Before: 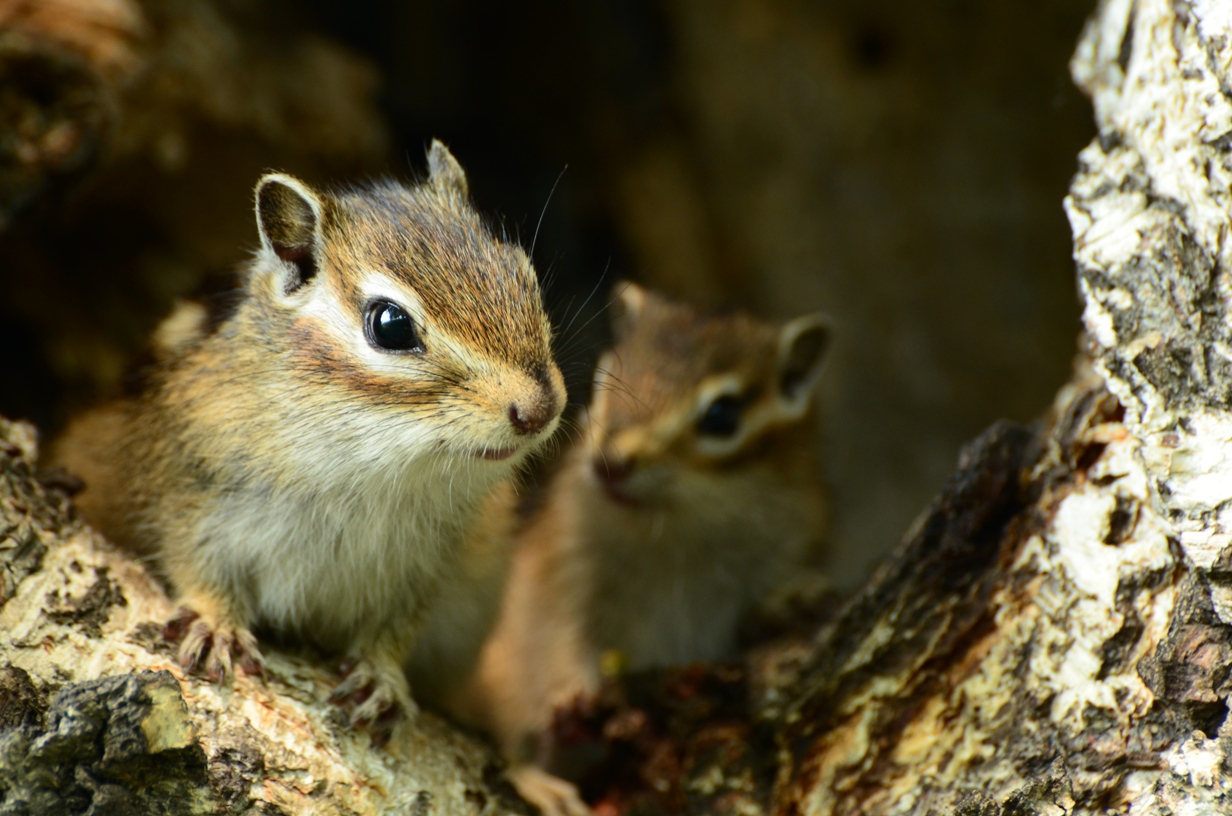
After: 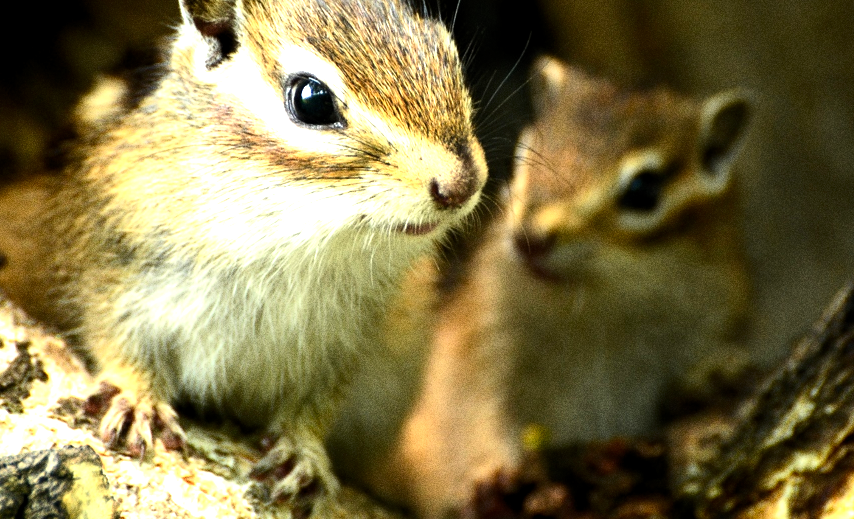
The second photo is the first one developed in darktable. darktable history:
levels: levels [0.012, 0.367, 0.697]
grain: coarseness 0.09 ISO, strength 40%
crop: left 6.488%, top 27.668%, right 24.183%, bottom 8.656%
exposure: black level correction 0.001, compensate highlight preservation false
